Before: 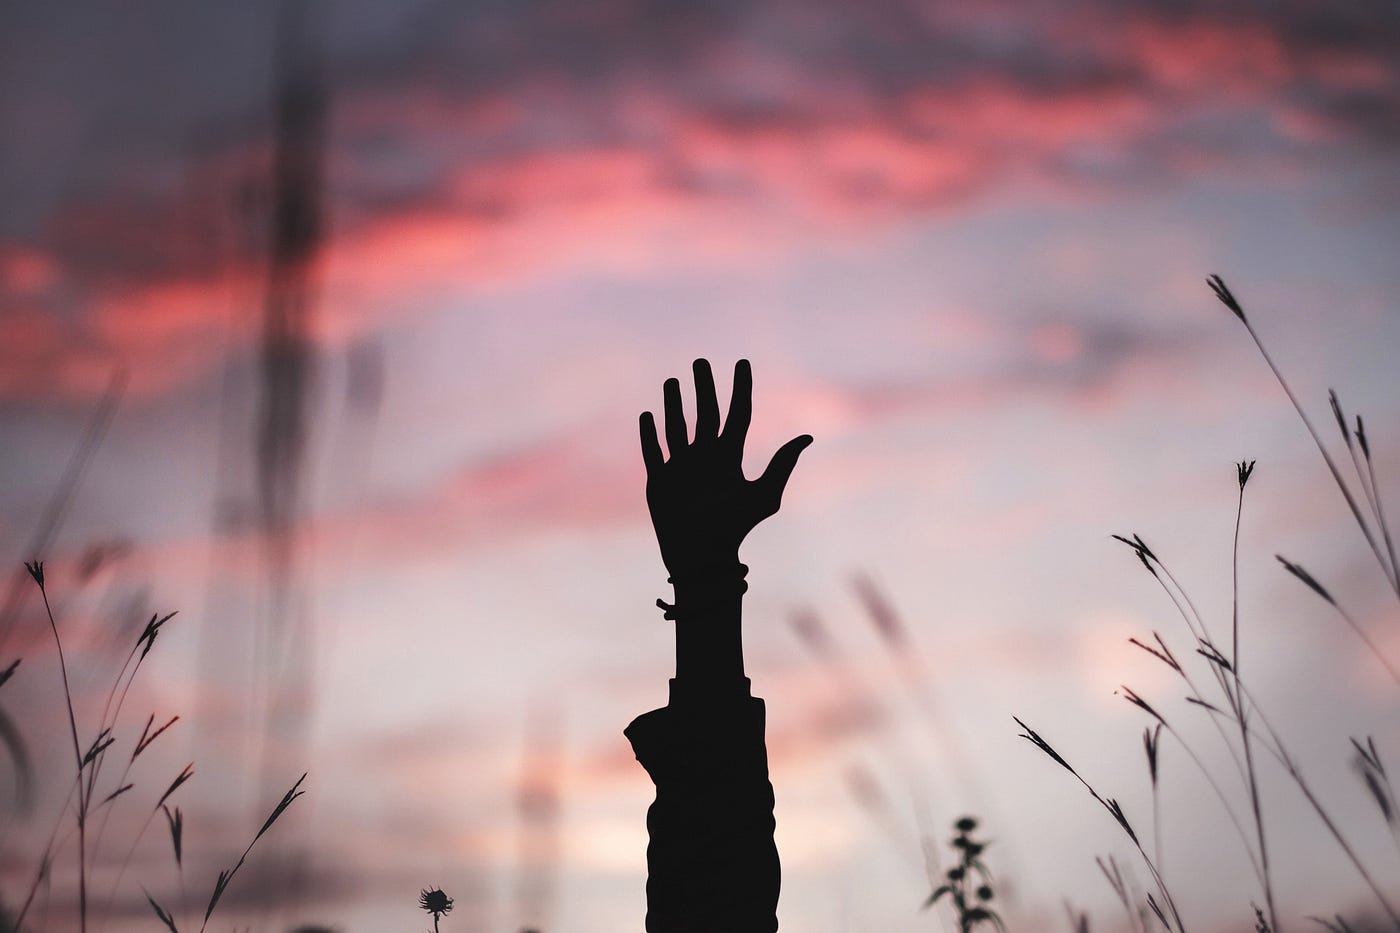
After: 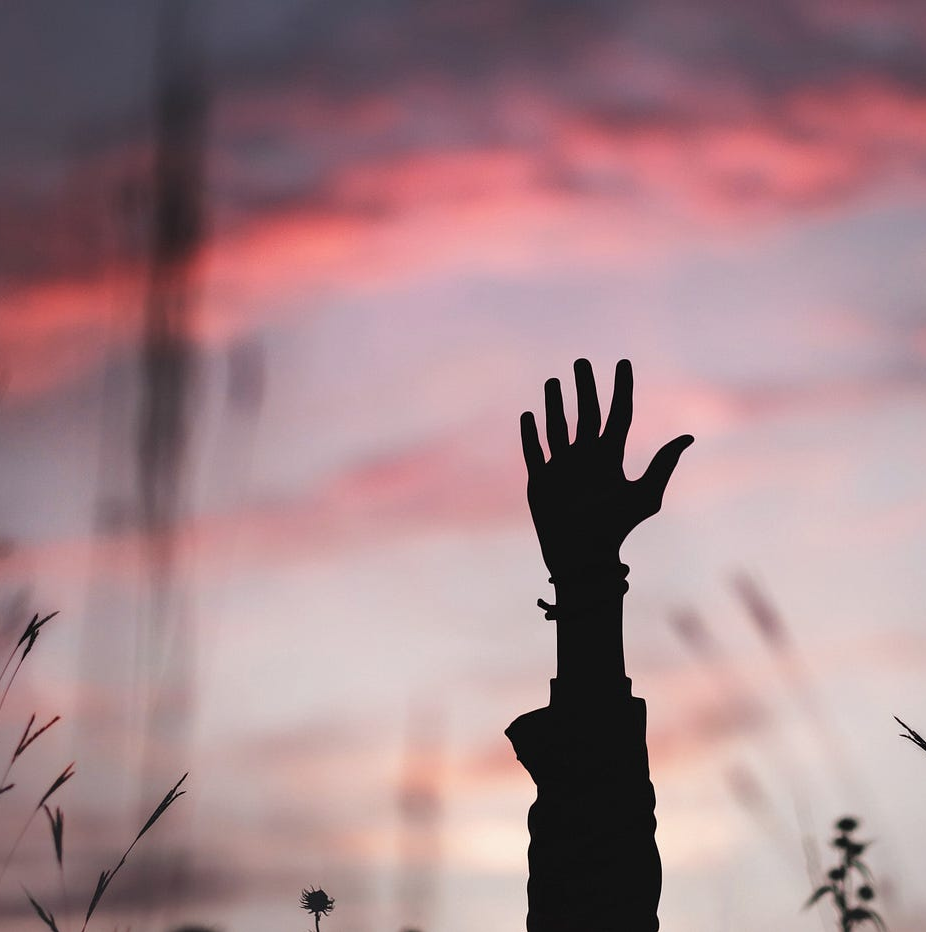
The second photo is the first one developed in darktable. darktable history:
exposure: exposure -0.048 EV, compensate highlight preservation false
crop and rotate: left 8.569%, right 25.284%
